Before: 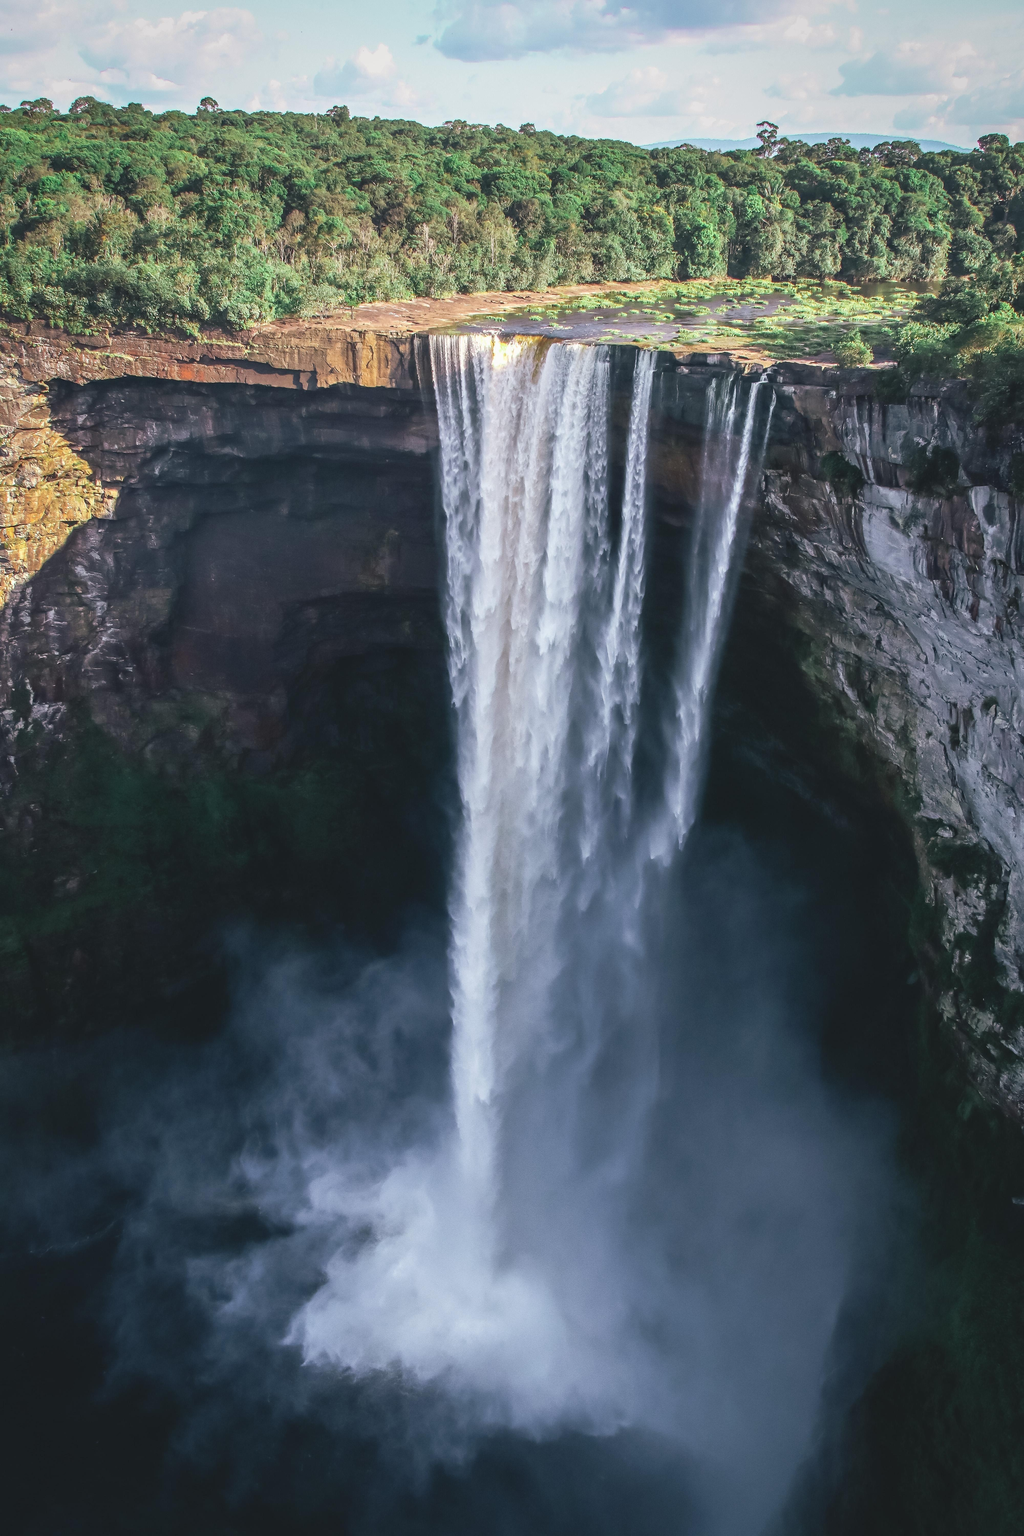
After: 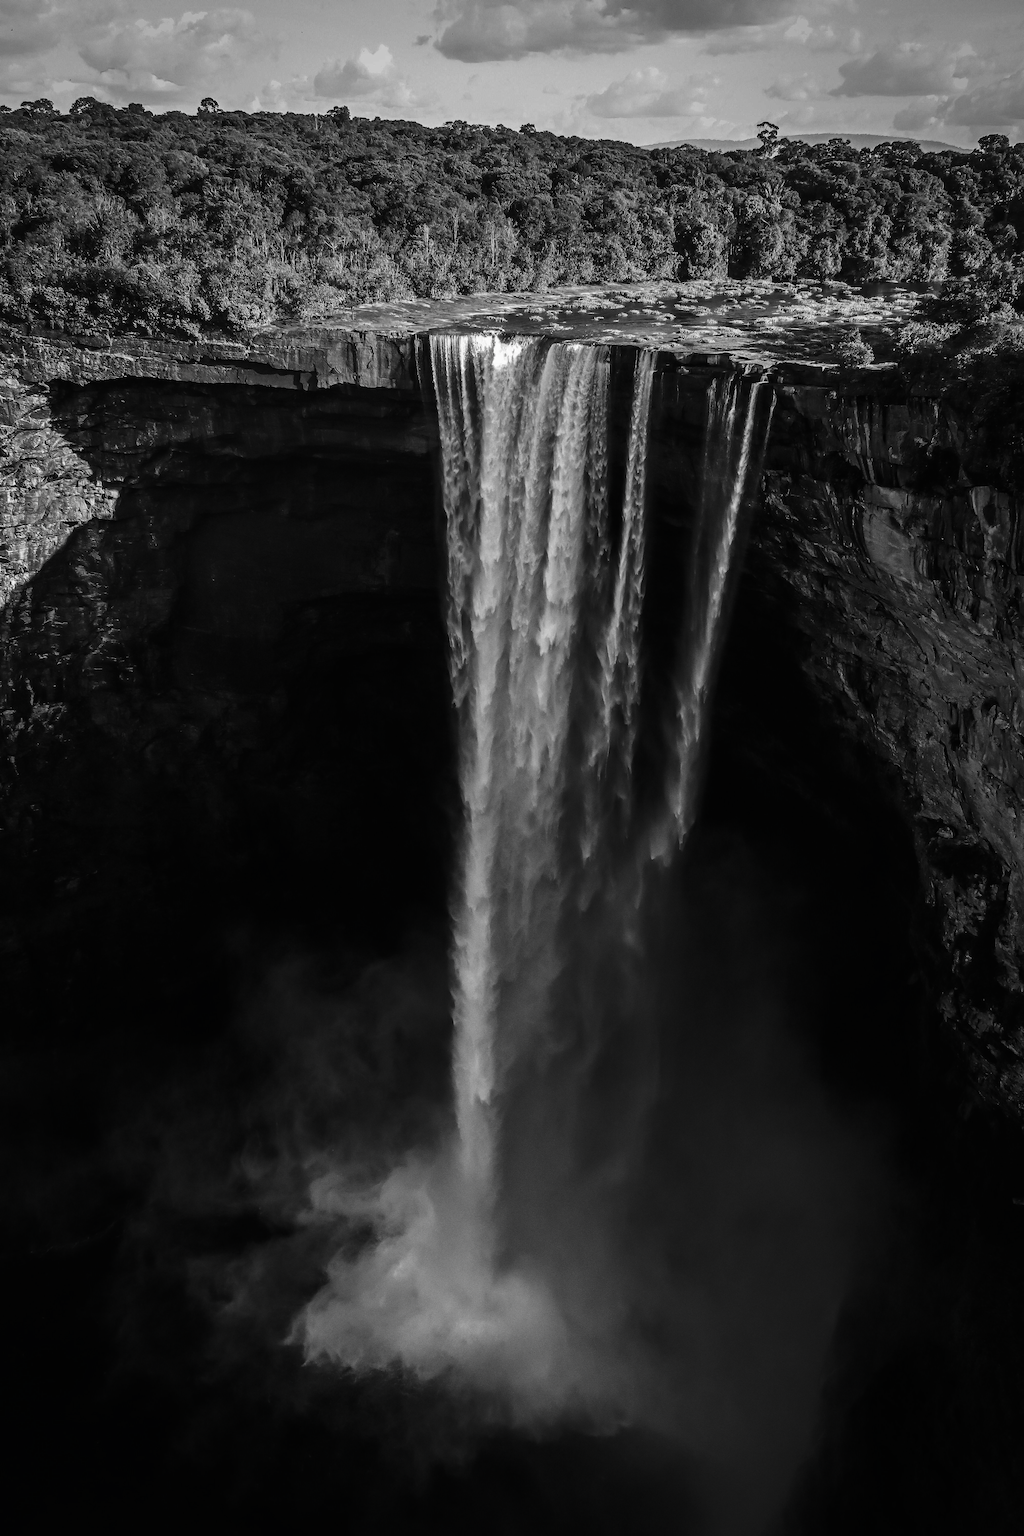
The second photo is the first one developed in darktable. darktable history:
haze removal: compatibility mode true, adaptive false
contrast brightness saturation: contrast -0.029, brightness -0.598, saturation -0.992
